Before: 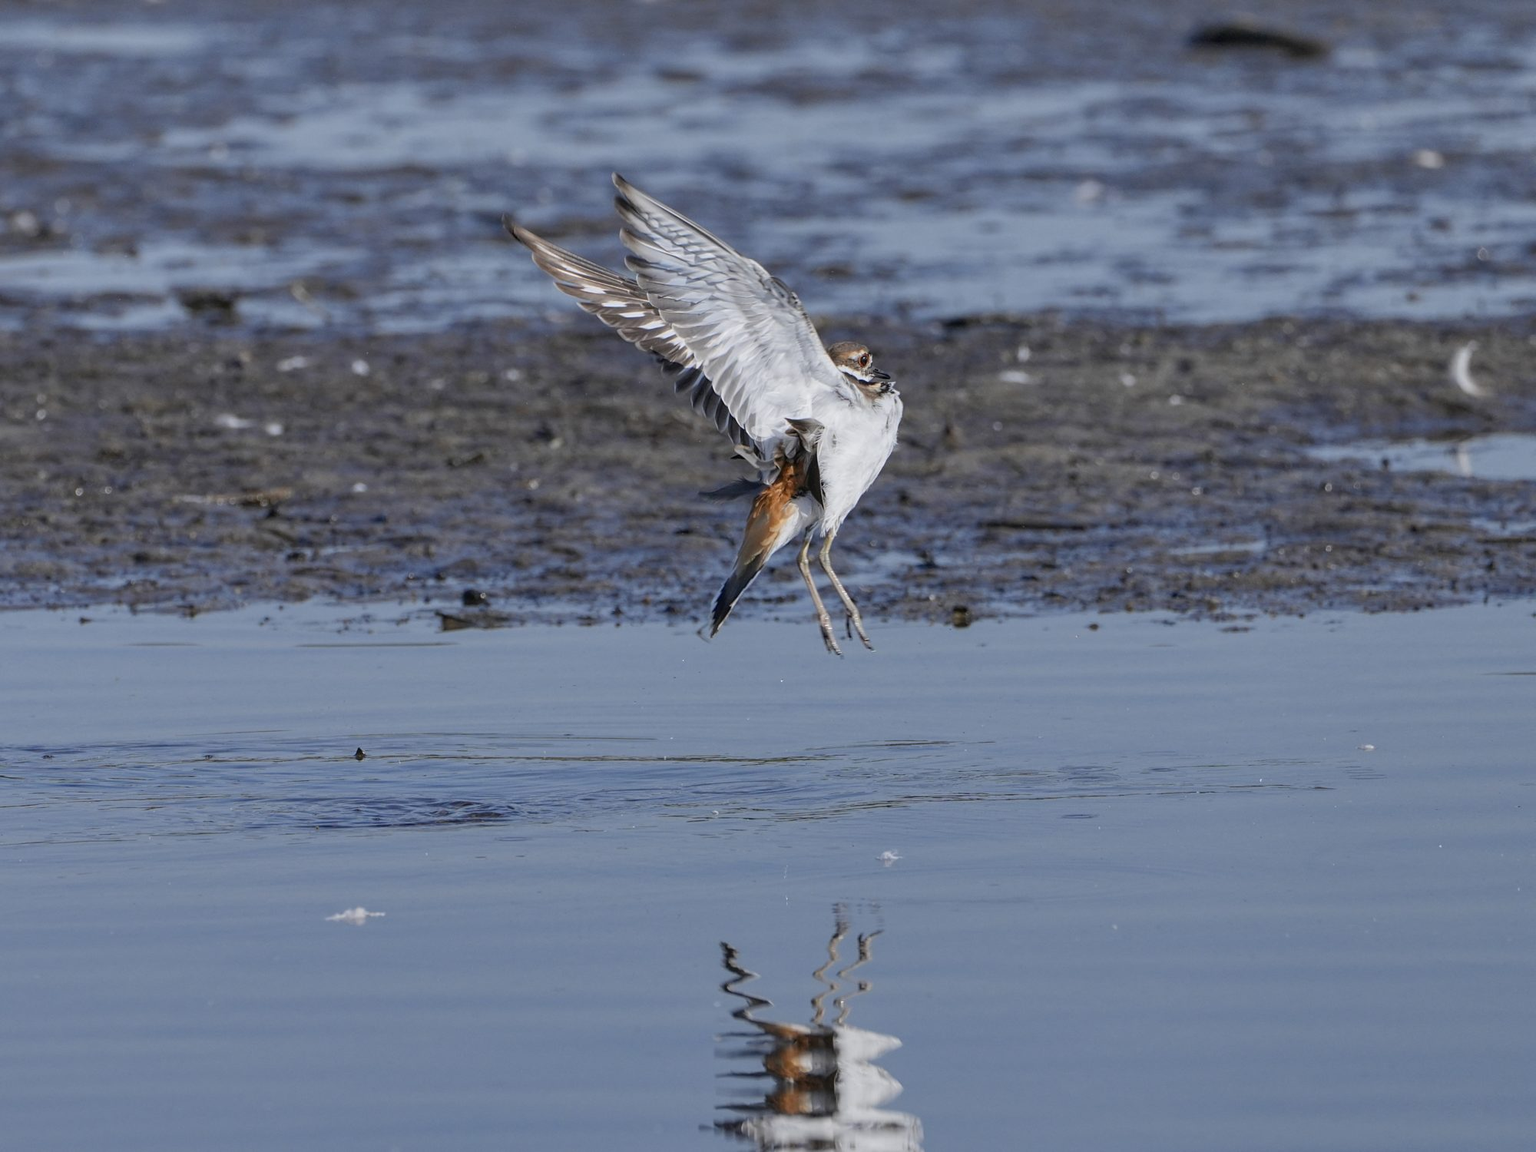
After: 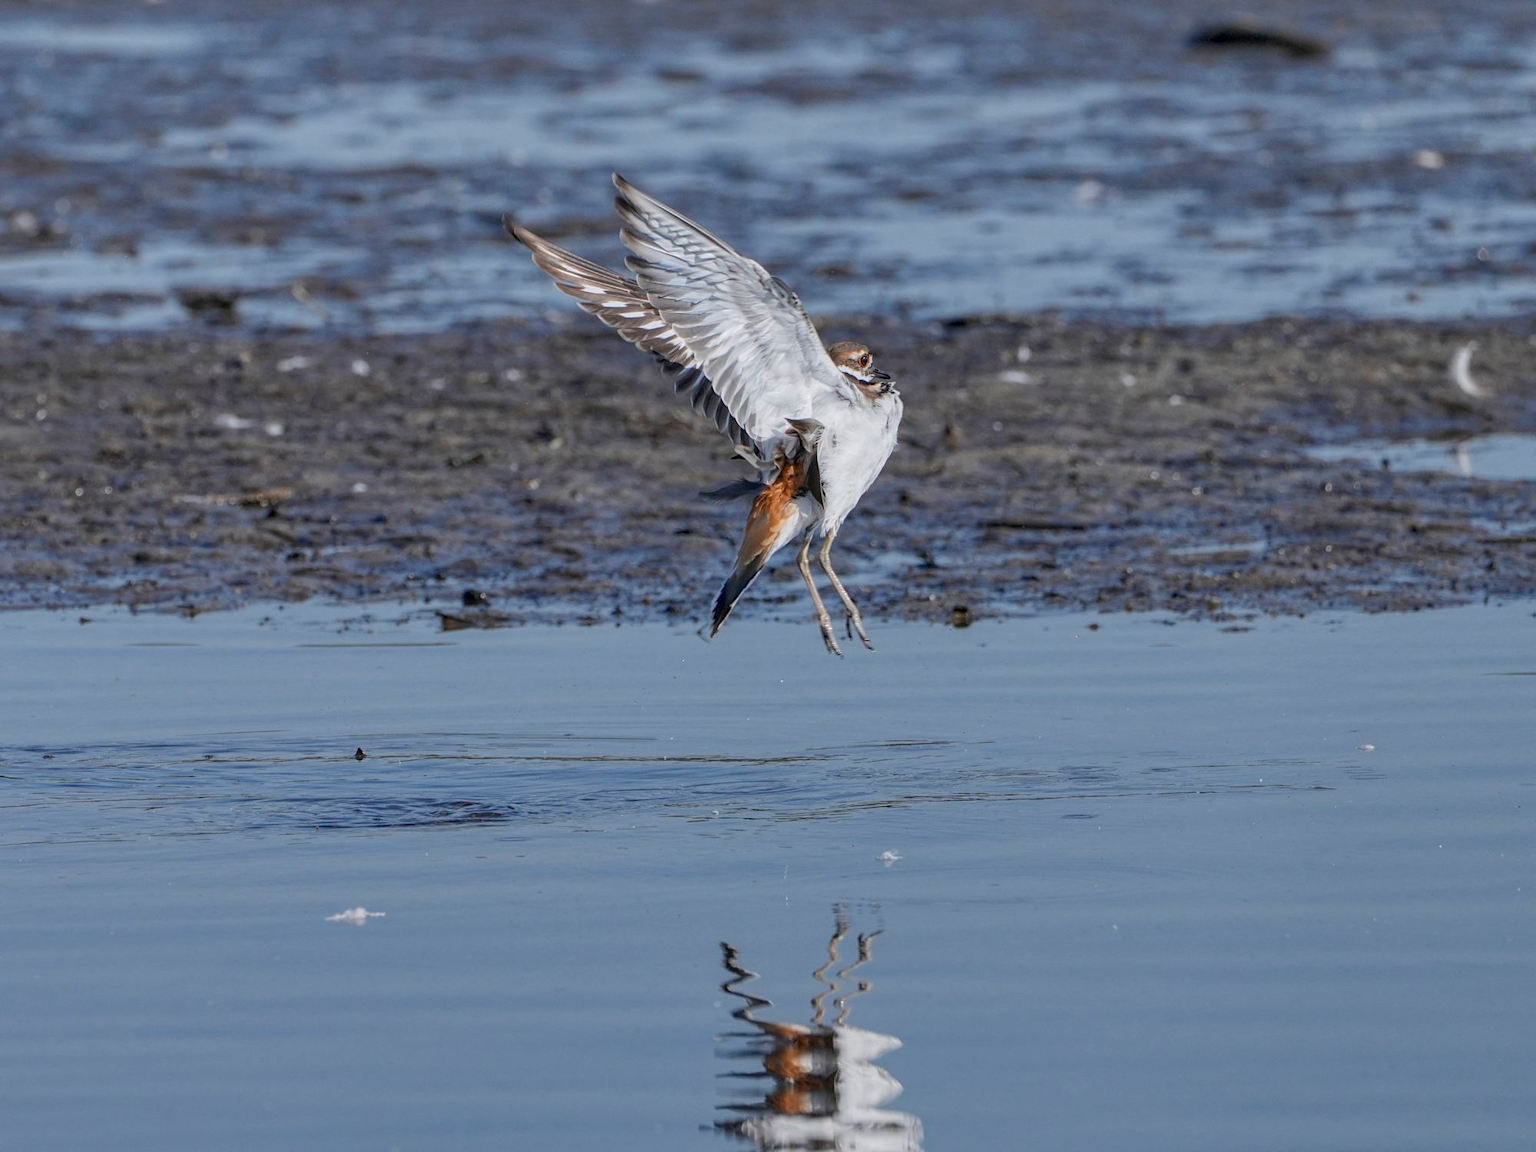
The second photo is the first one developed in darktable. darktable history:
local contrast: detail 115%
shadows and highlights: shadows 43.22, highlights 8.06
